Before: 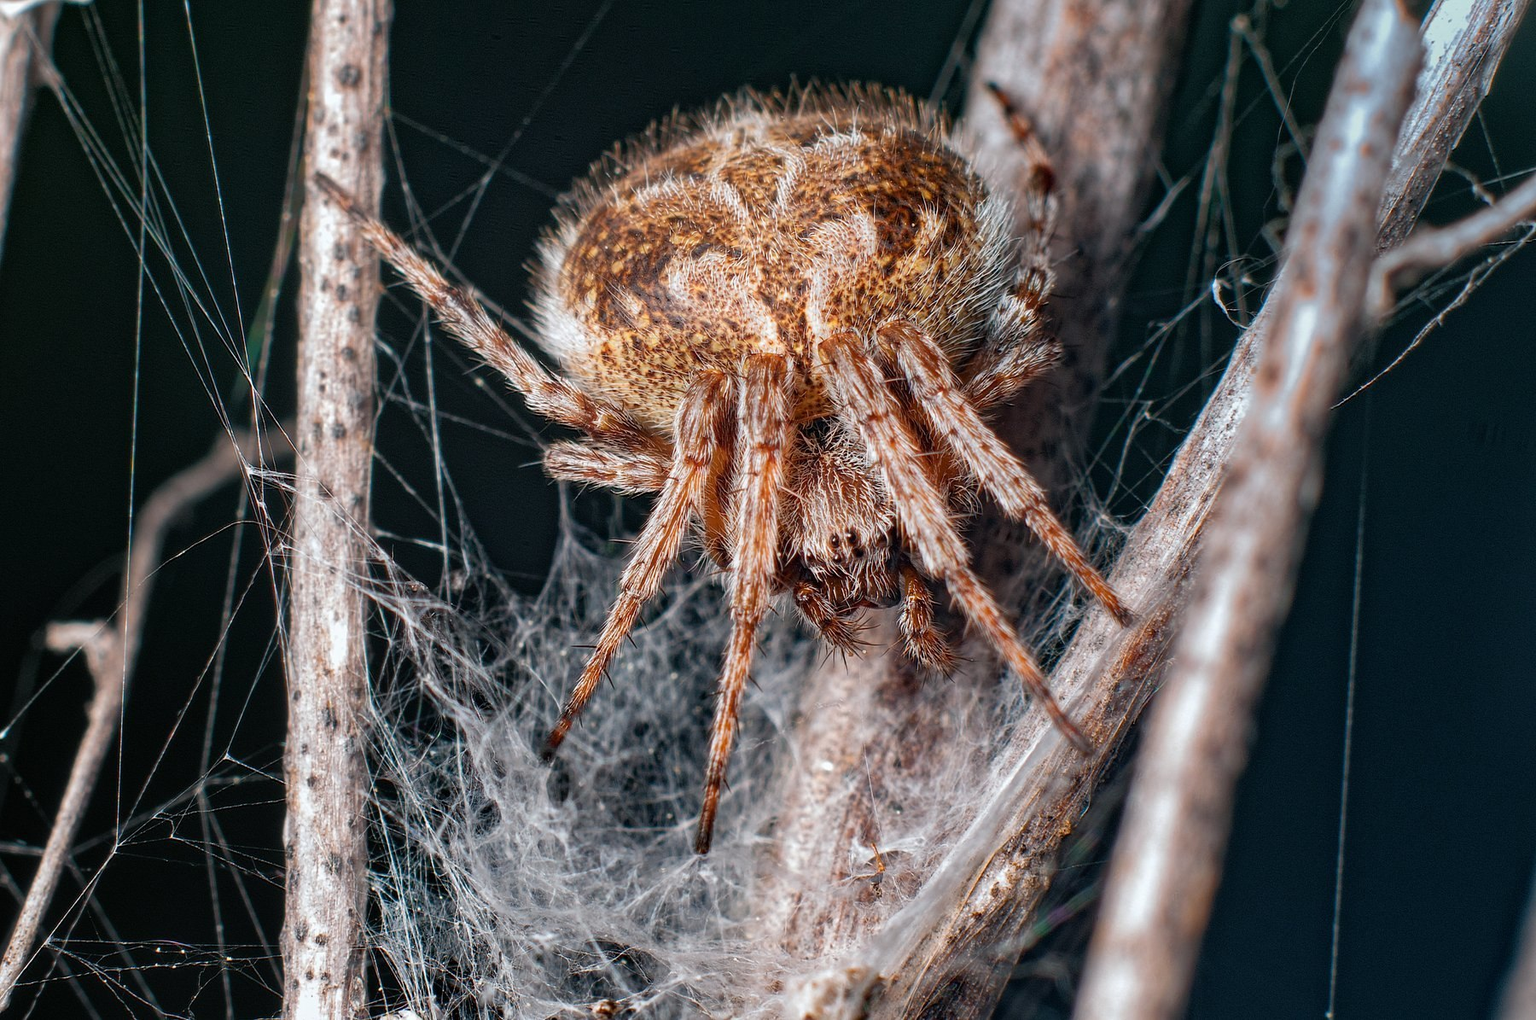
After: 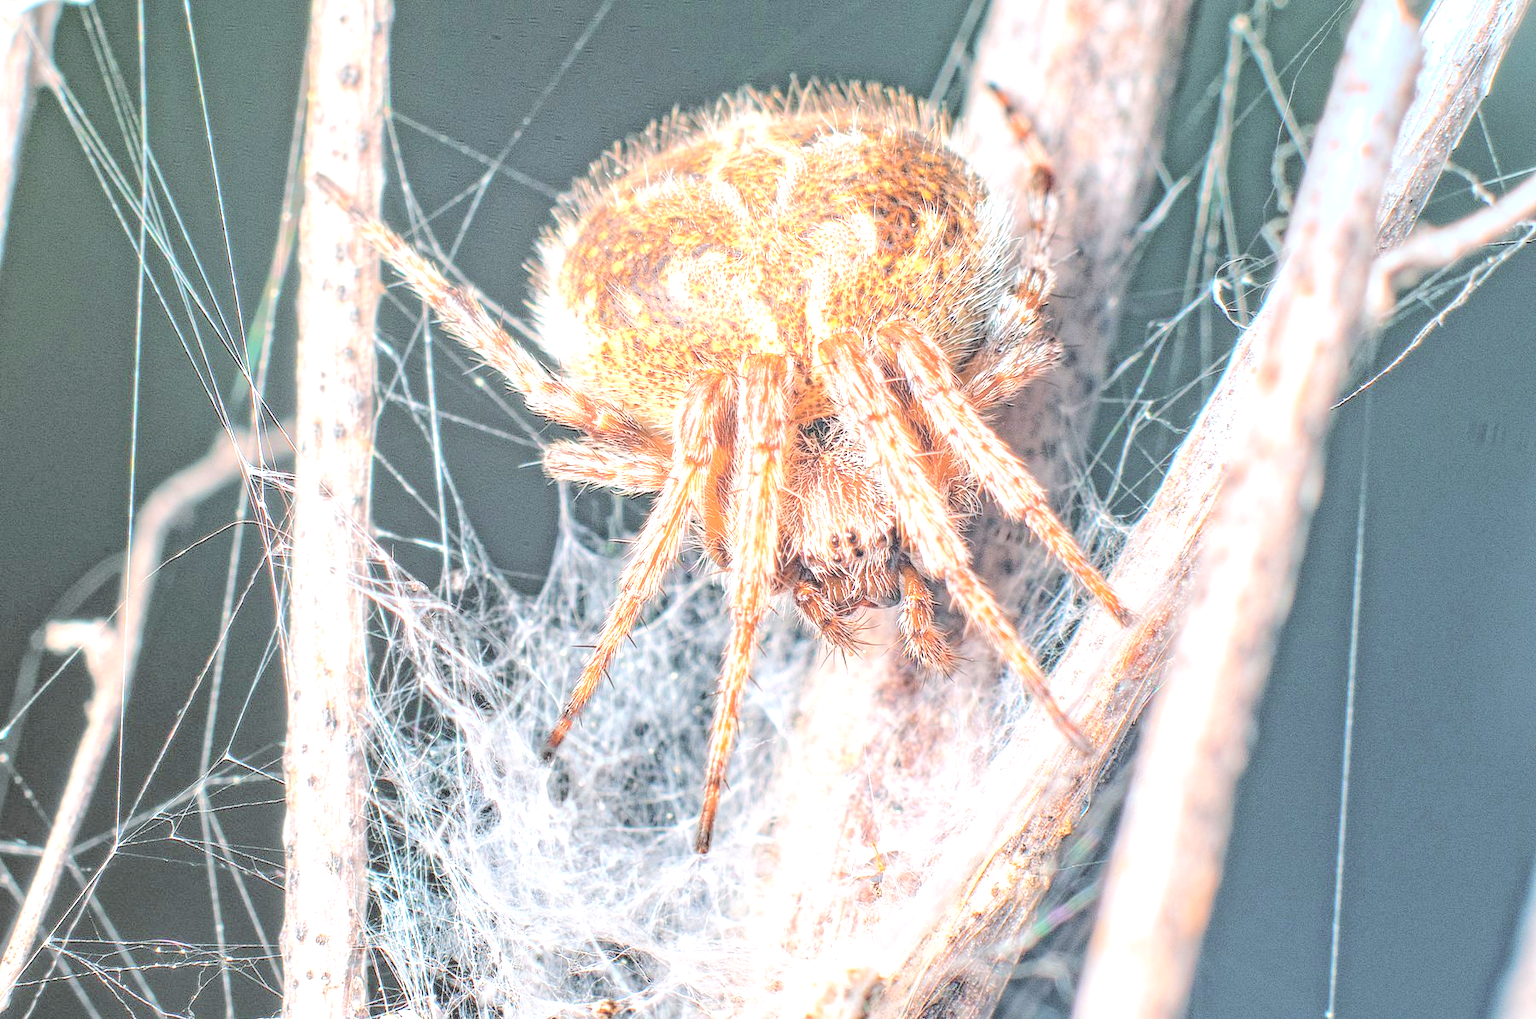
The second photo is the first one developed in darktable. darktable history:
exposure: black level correction 0, exposure 1.367 EV, compensate exposure bias true, compensate highlight preservation false
local contrast: on, module defaults
contrast brightness saturation: brightness 0.986
